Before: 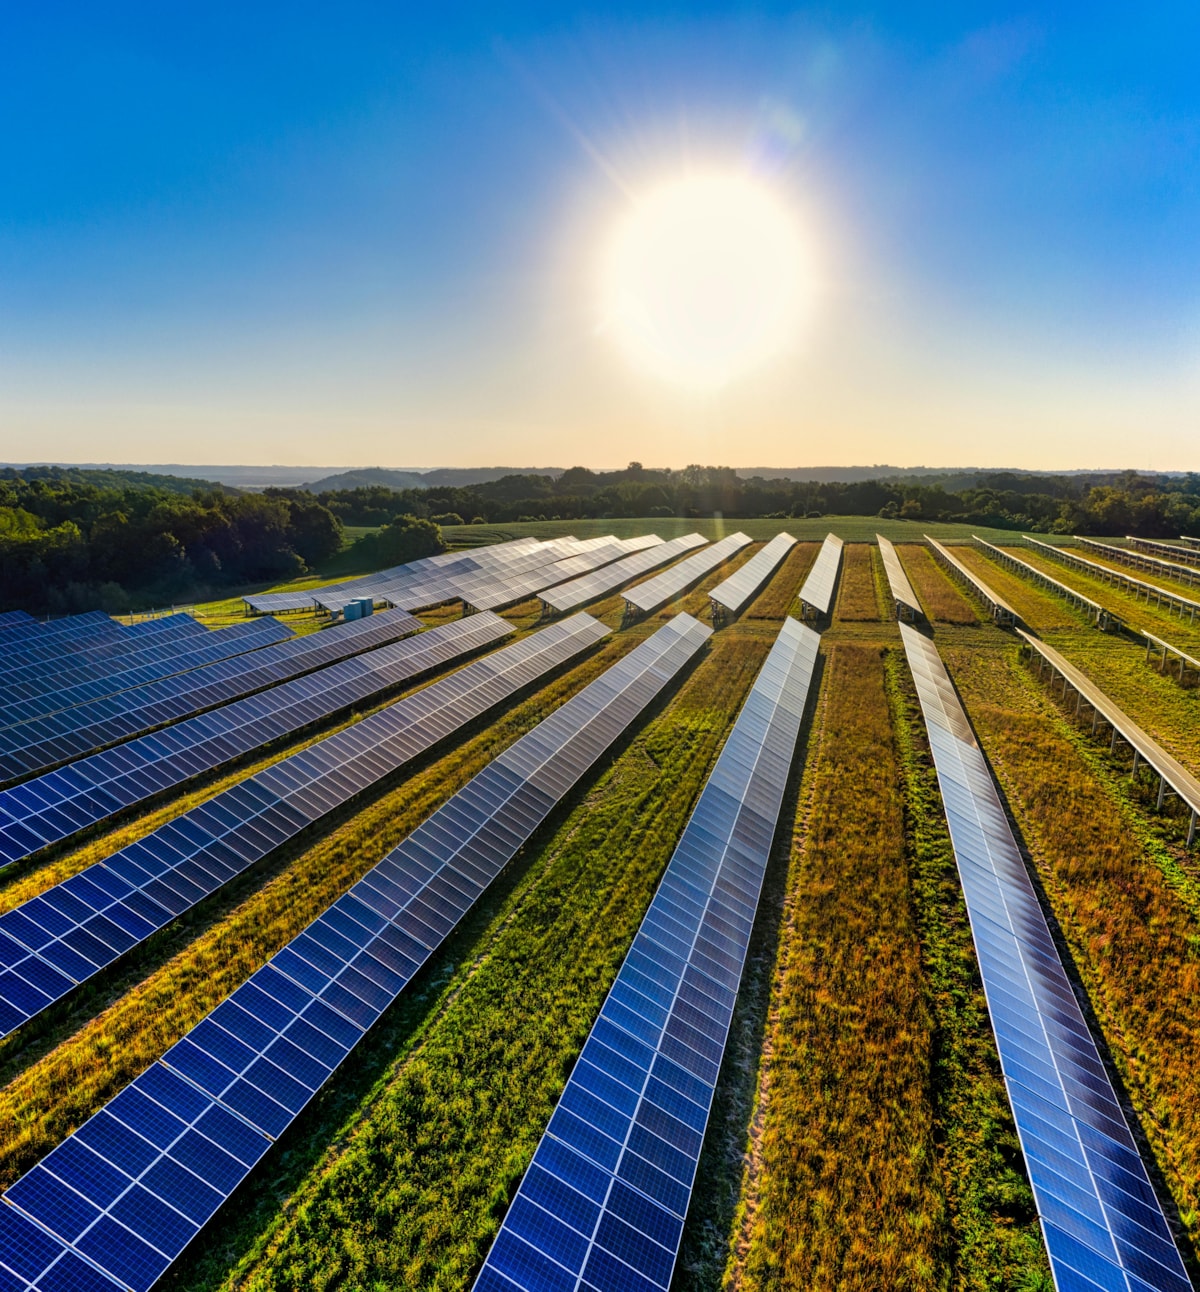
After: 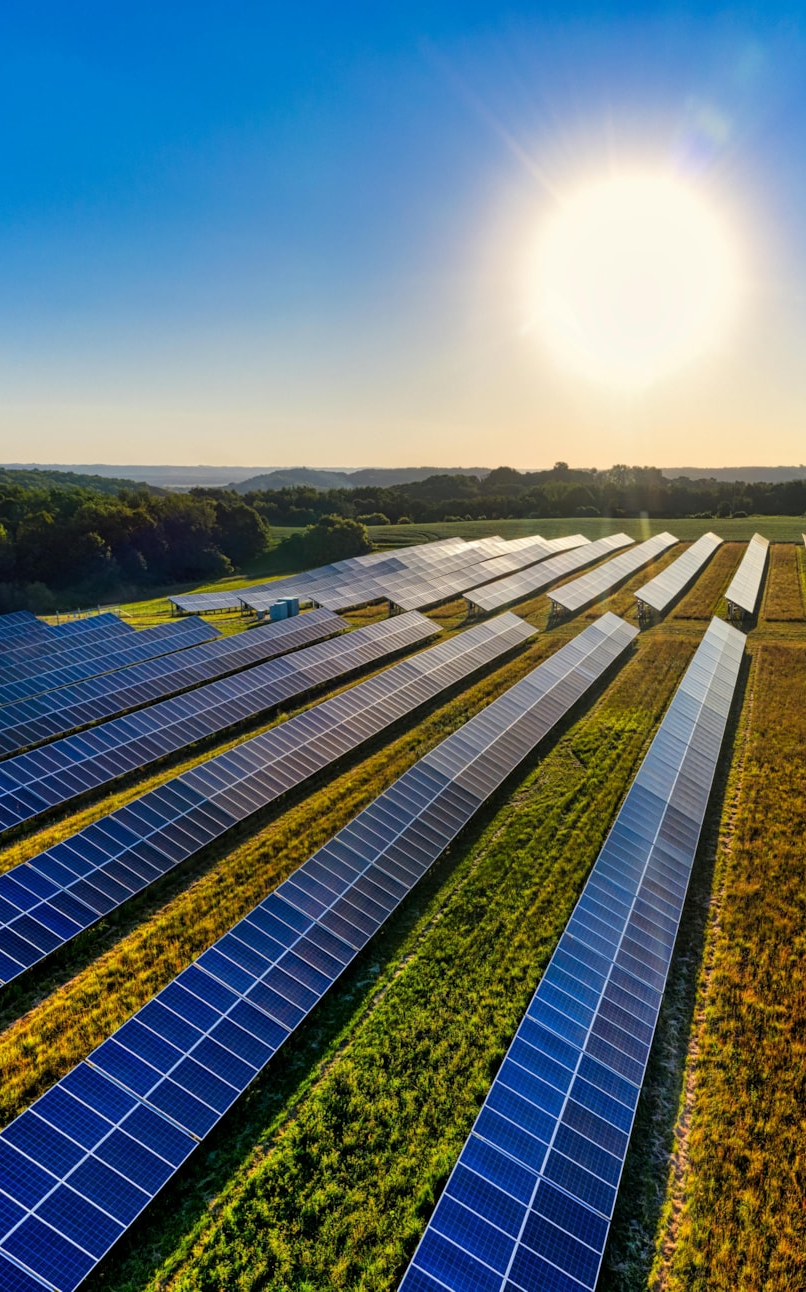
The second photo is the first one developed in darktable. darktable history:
crop and rotate: left 6.176%, right 26.63%
